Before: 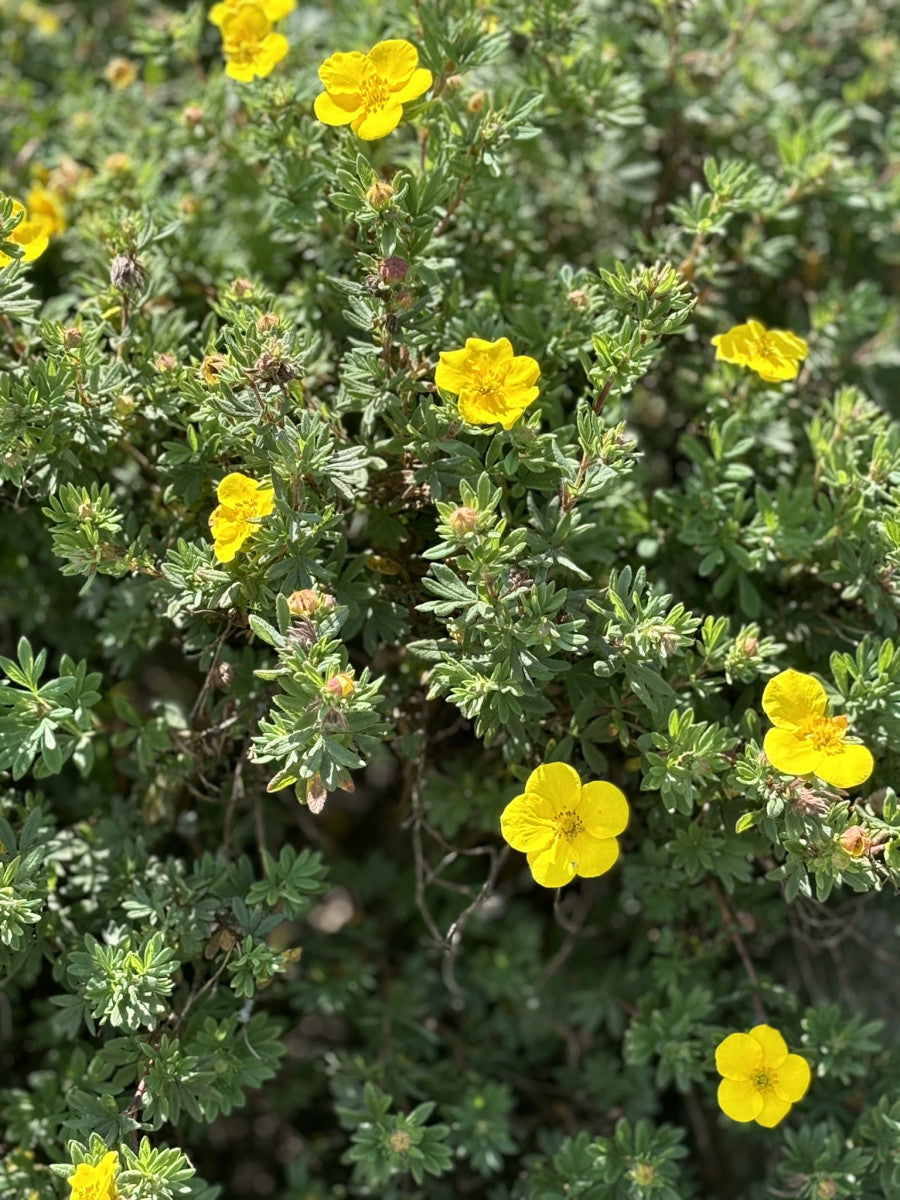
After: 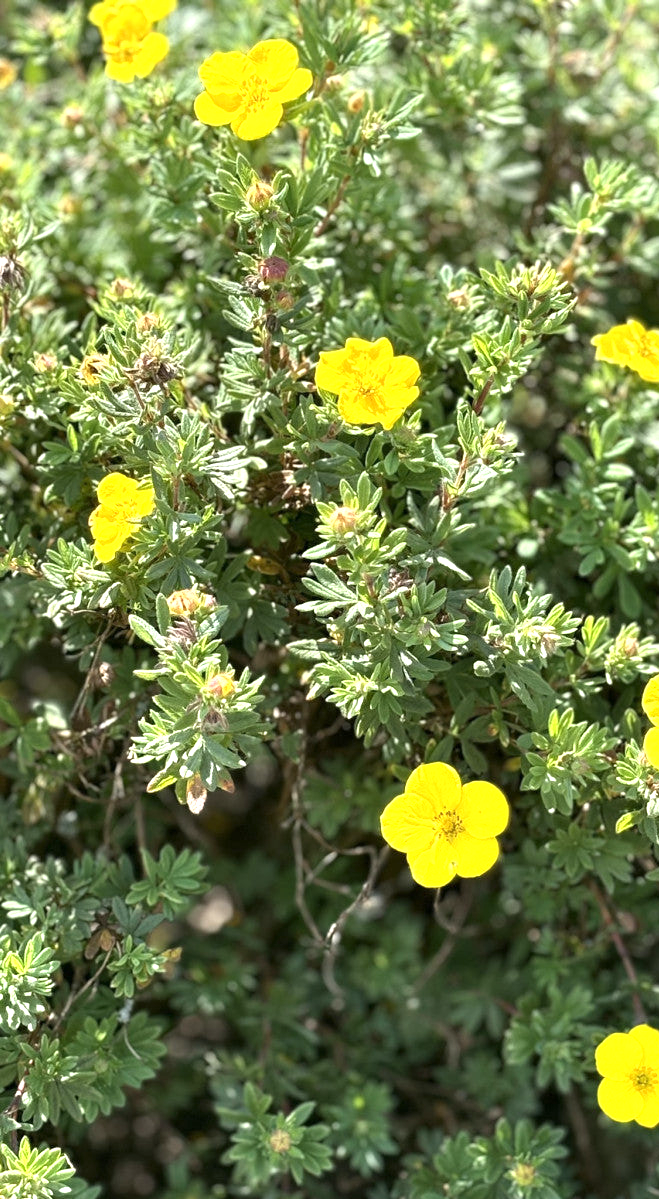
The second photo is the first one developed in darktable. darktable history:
exposure: exposure 0.785 EV, compensate highlight preservation false
crop: left 13.443%, right 13.31%
